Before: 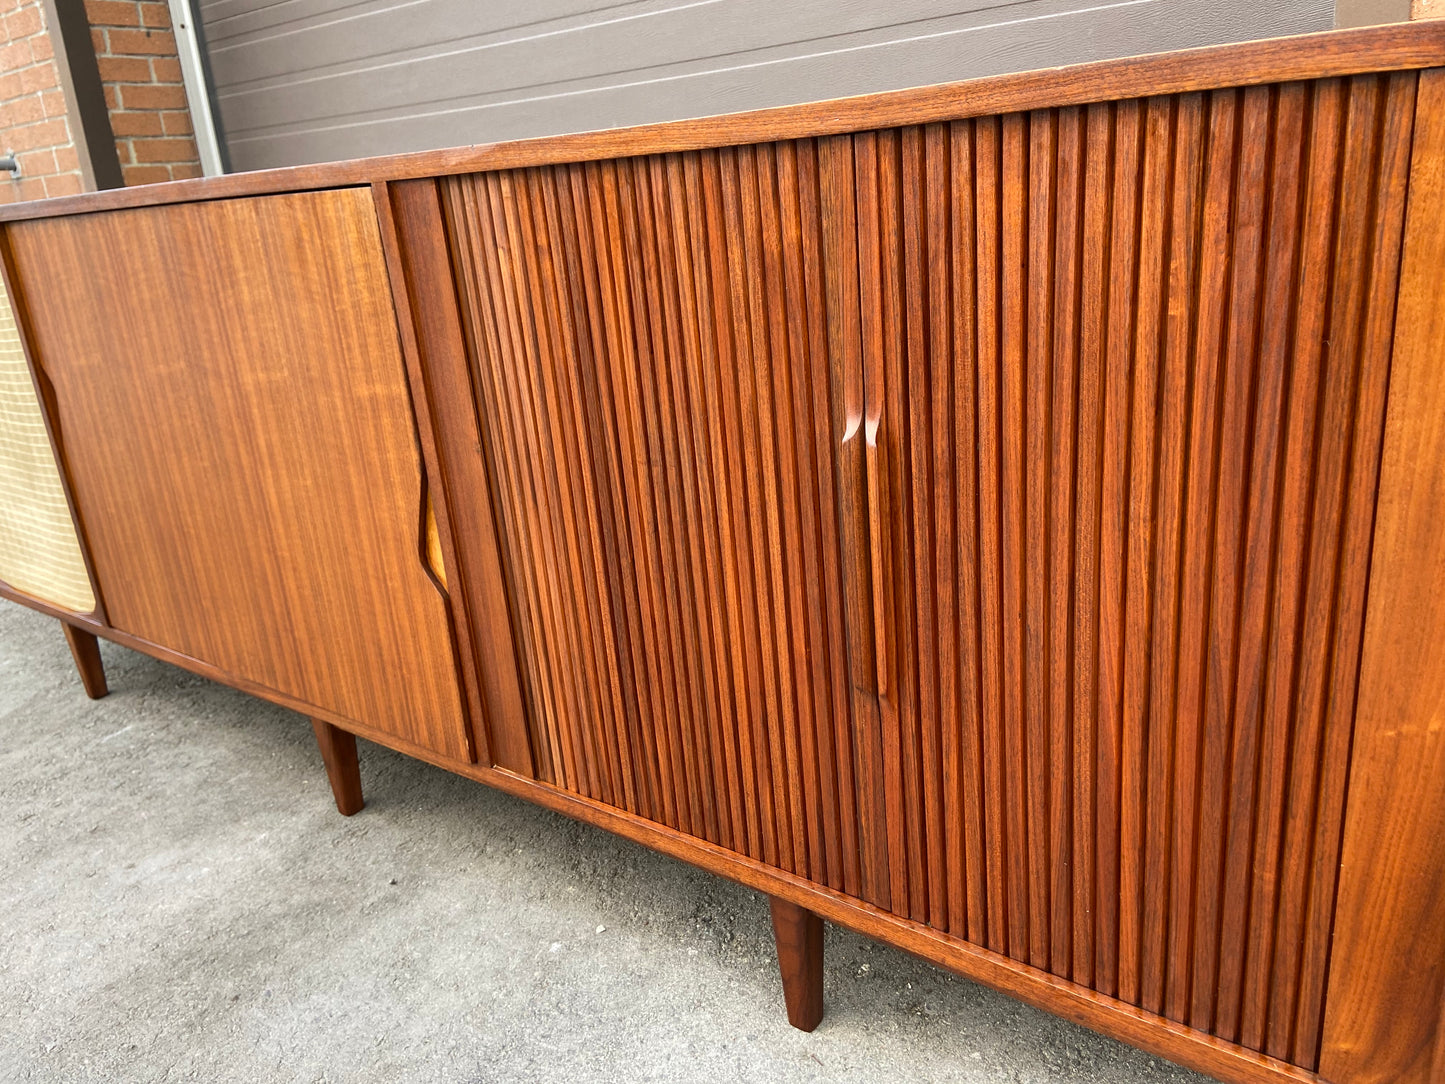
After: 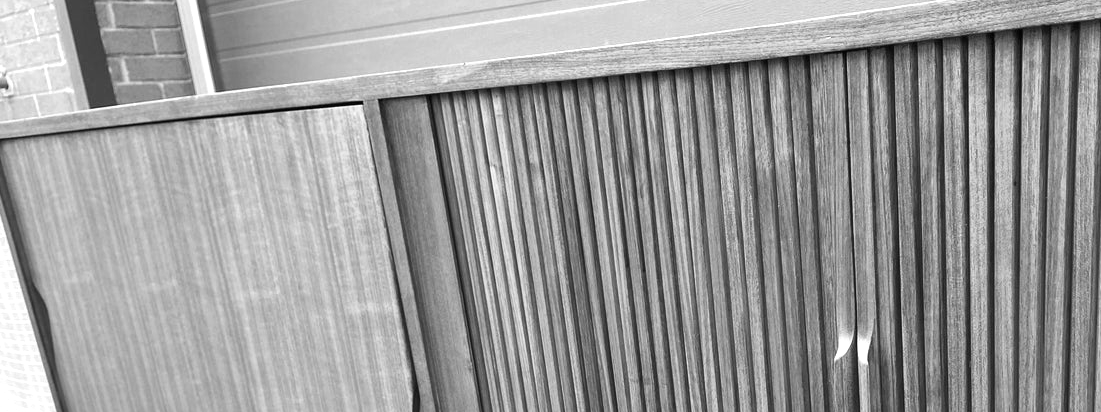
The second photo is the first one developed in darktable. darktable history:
exposure: black level correction 0, exposure 0.5 EV, compensate exposure bias true, compensate highlight preservation false
color contrast: green-magenta contrast 0, blue-yellow contrast 0
crop: left 0.579%, top 7.627%, right 23.167%, bottom 54.275%
